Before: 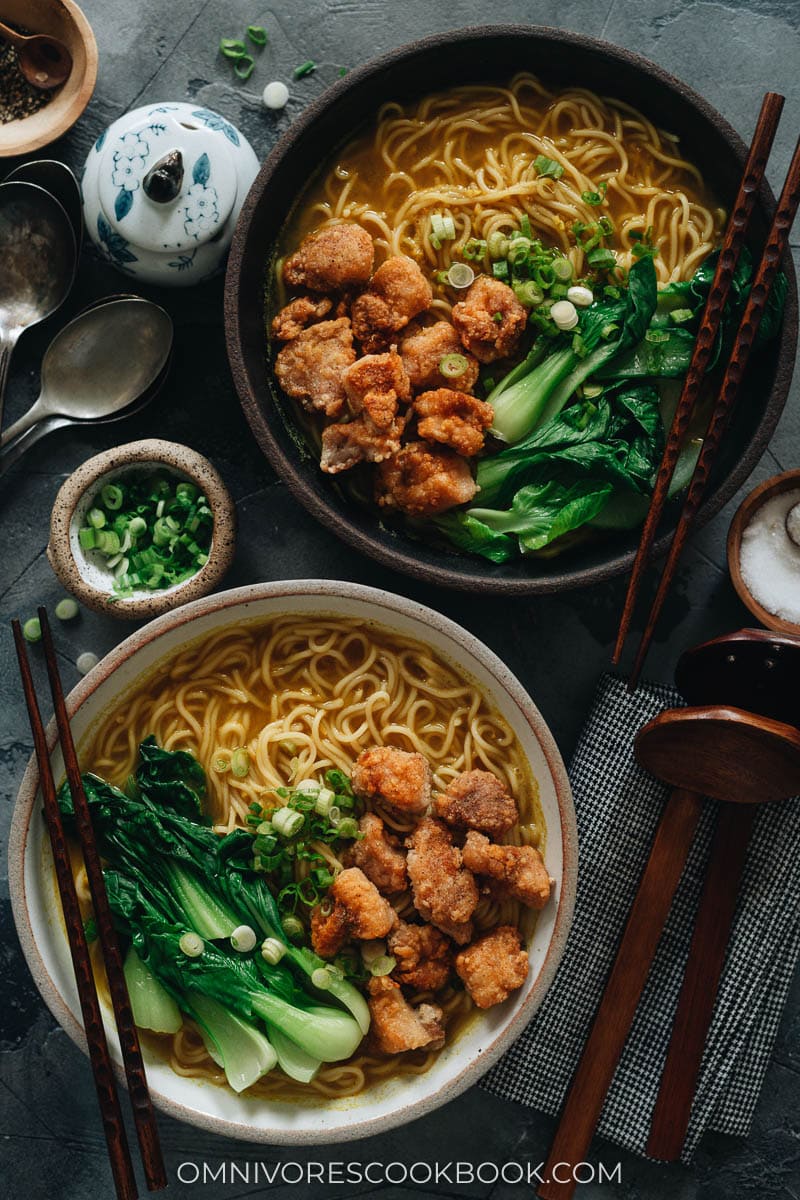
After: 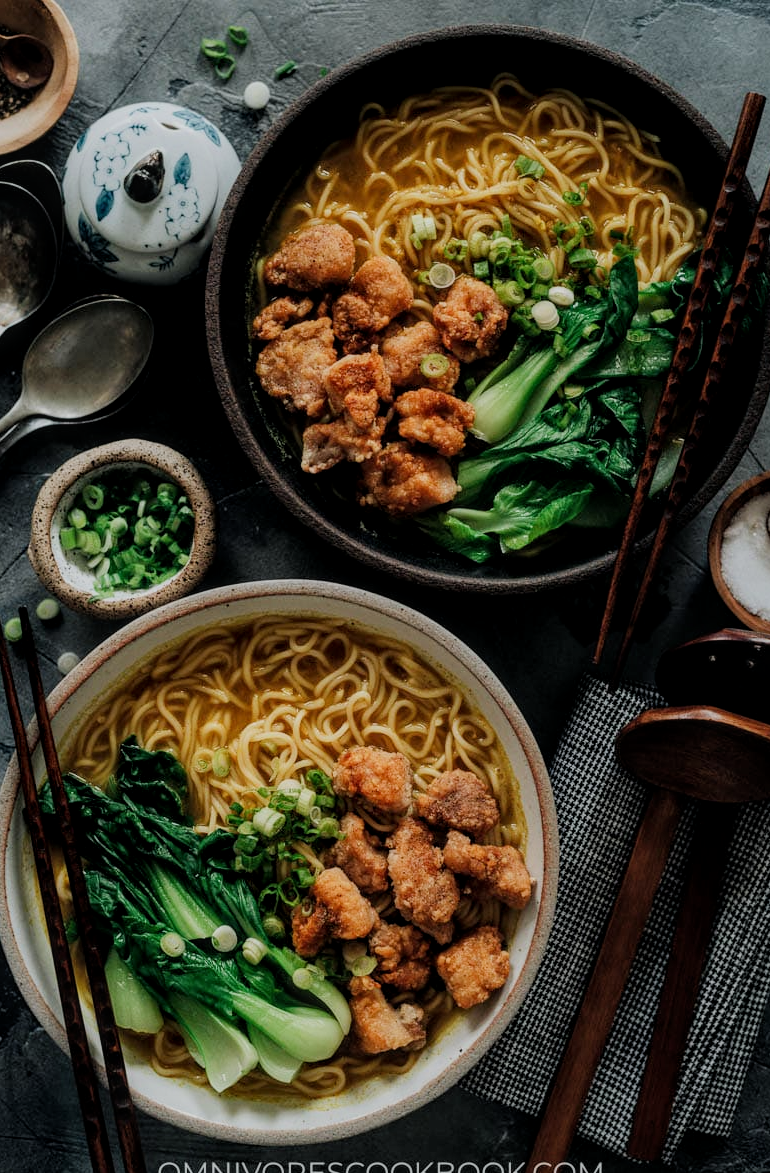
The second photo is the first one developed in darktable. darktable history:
local contrast: on, module defaults
filmic rgb: black relative exposure -7.65 EV, white relative exposure 4.56 EV, hardness 3.61
crop and rotate: left 2.536%, right 1.107%, bottom 2.246%
